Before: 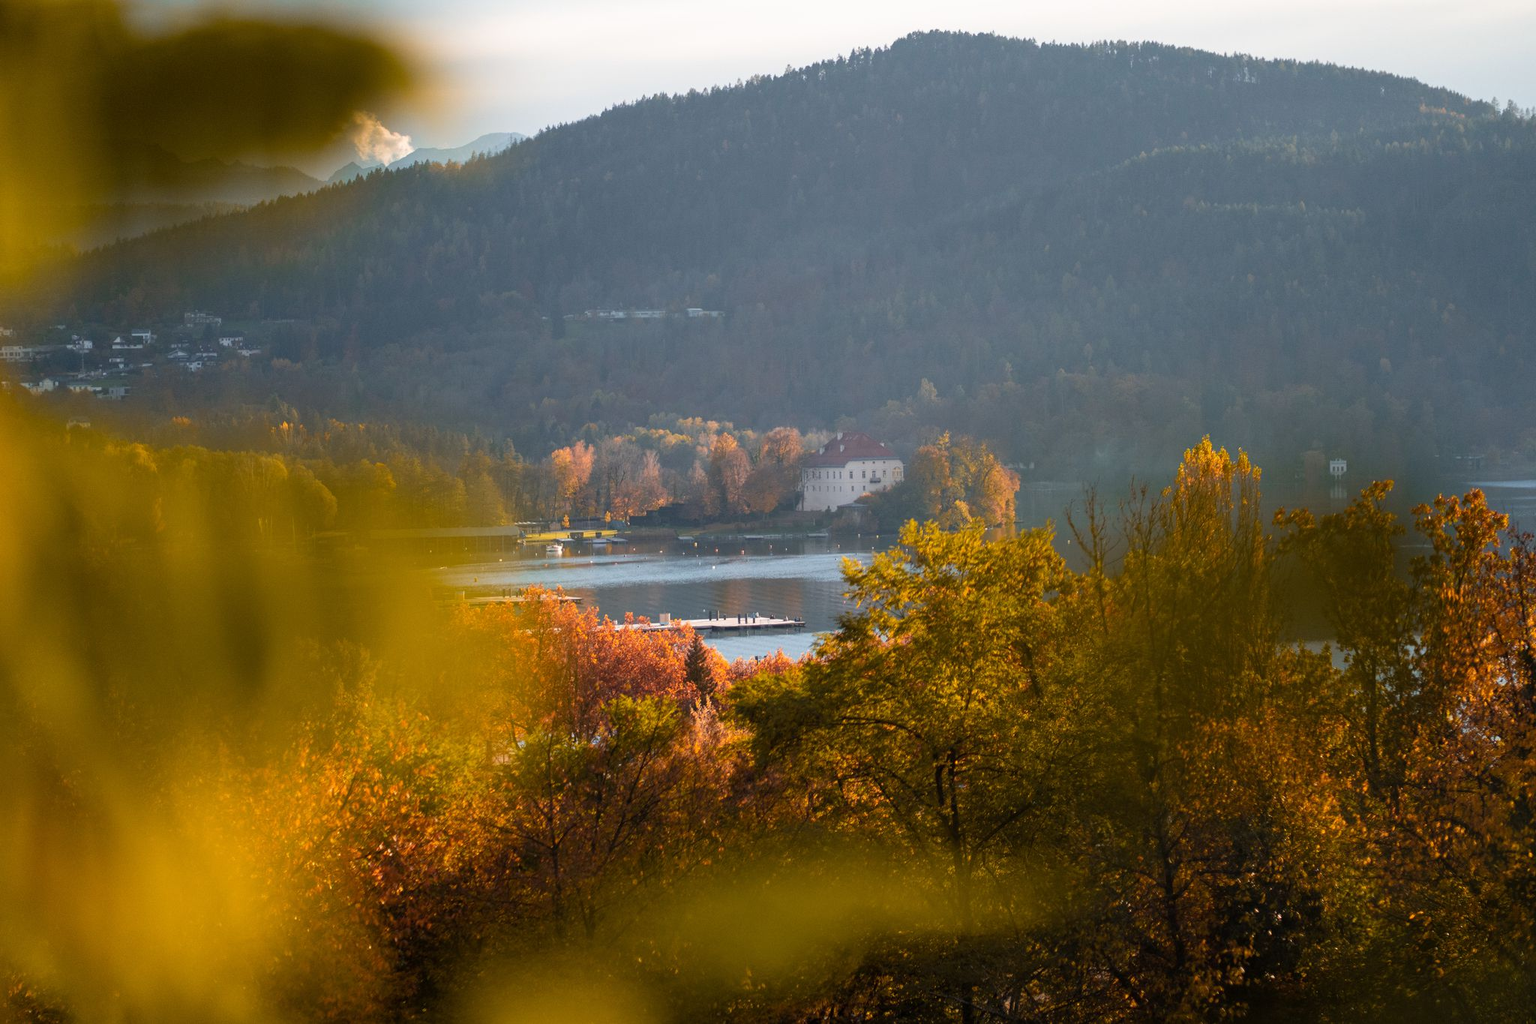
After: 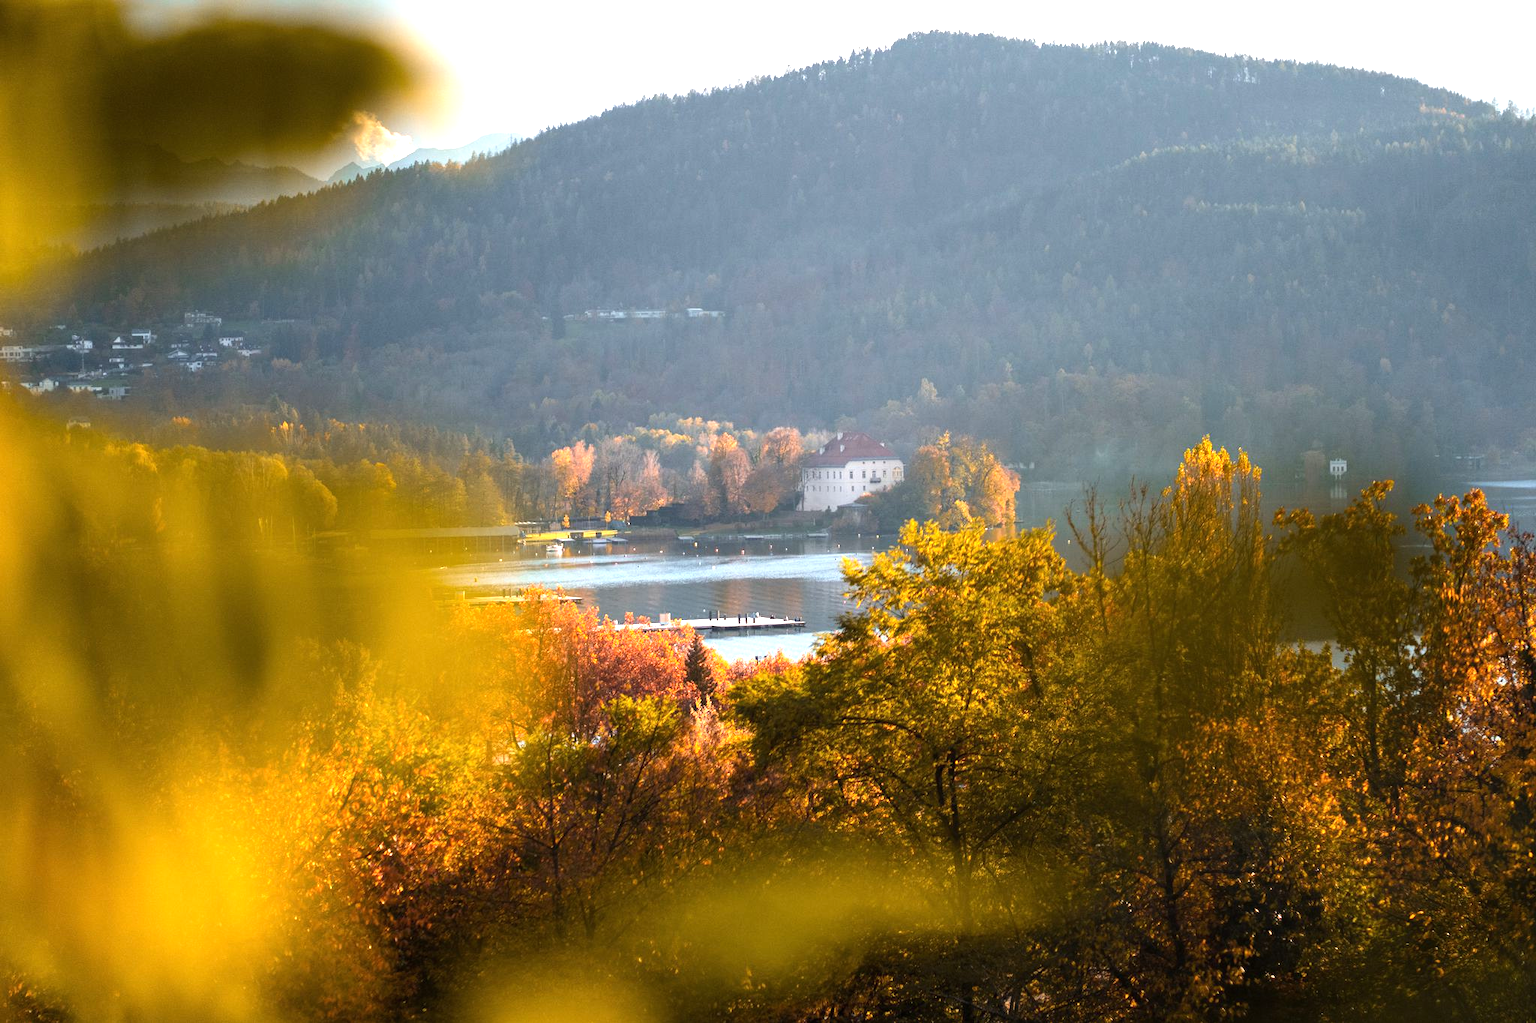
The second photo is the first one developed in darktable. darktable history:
tone equalizer: -8 EV -0.417 EV, -7 EV -0.389 EV, -6 EV -0.333 EV, -5 EV -0.222 EV, -3 EV 0.222 EV, -2 EV 0.333 EV, -1 EV 0.389 EV, +0 EV 0.417 EV, edges refinement/feathering 500, mask exposure compensation -1.57 EV, preserve details no
exposure: black level correction 0, exposure 0.7 EV, compensate exposure bias true, compensate highlight preservation false
